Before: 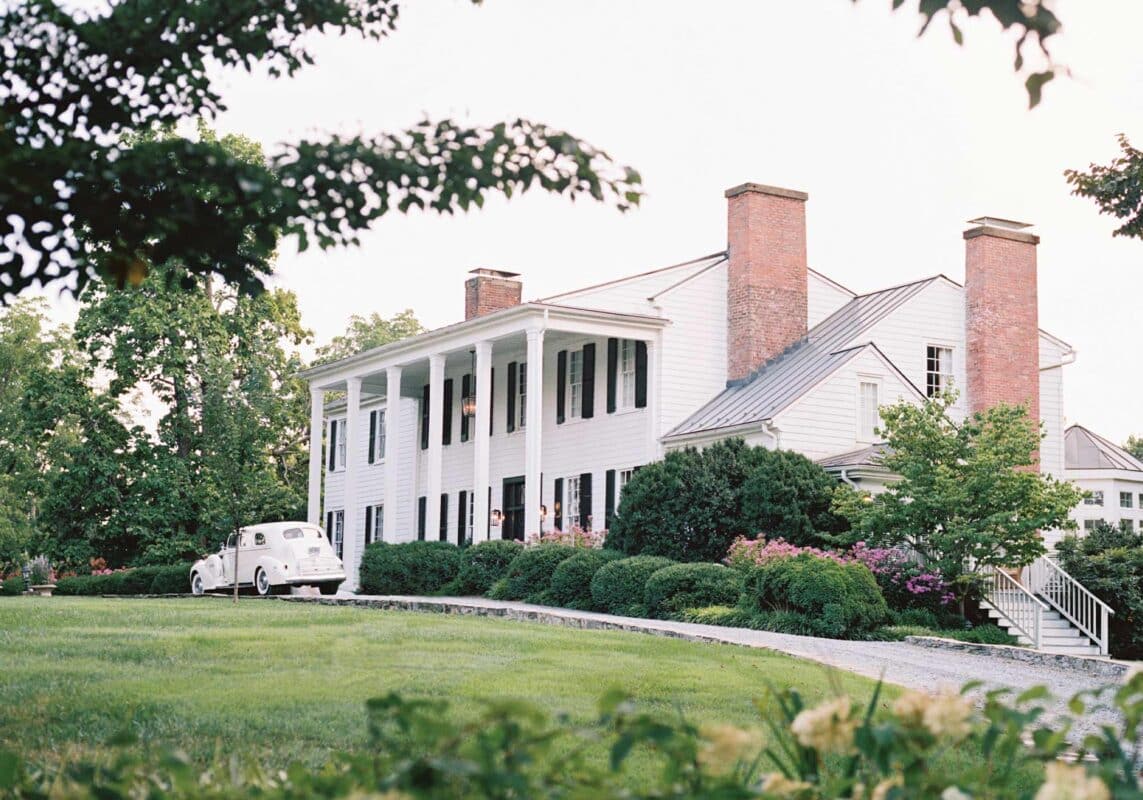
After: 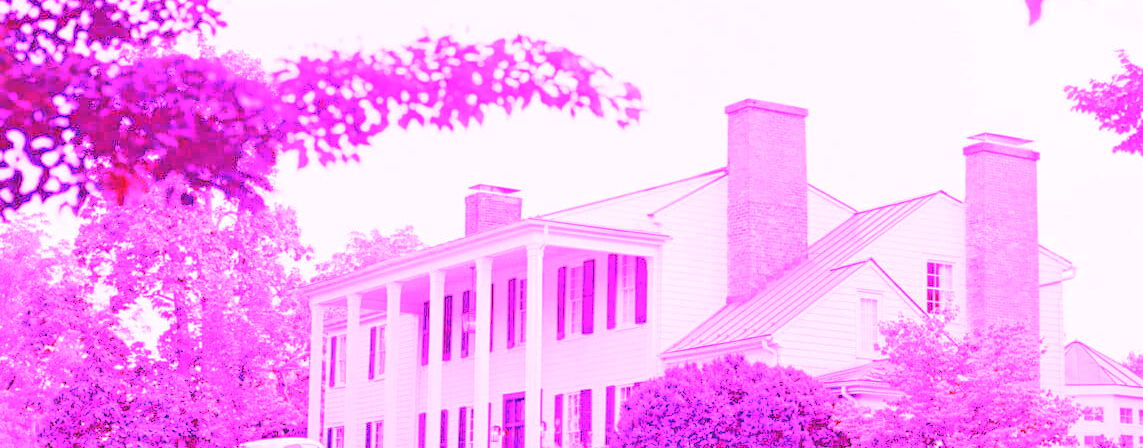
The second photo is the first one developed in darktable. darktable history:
white balance: red 8, blue 8
crop and rotate: top 10.605%, bottom 33.274%
